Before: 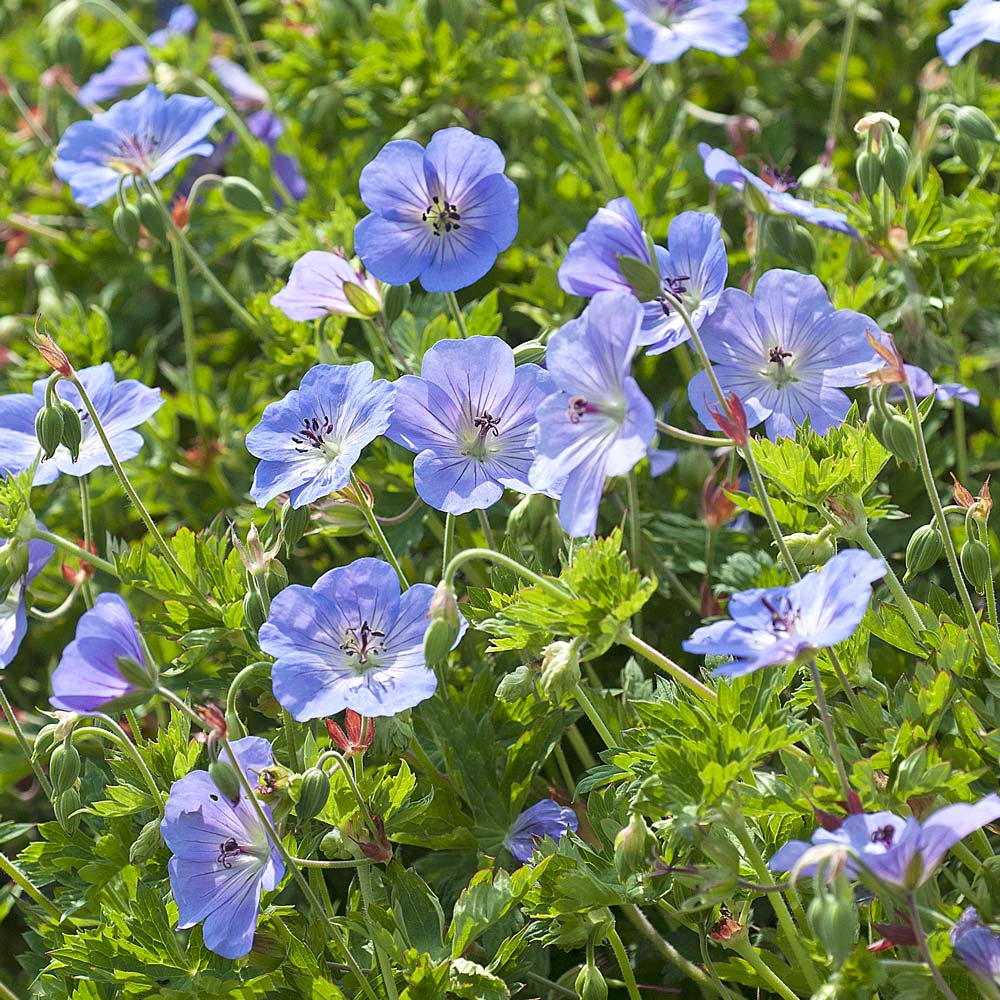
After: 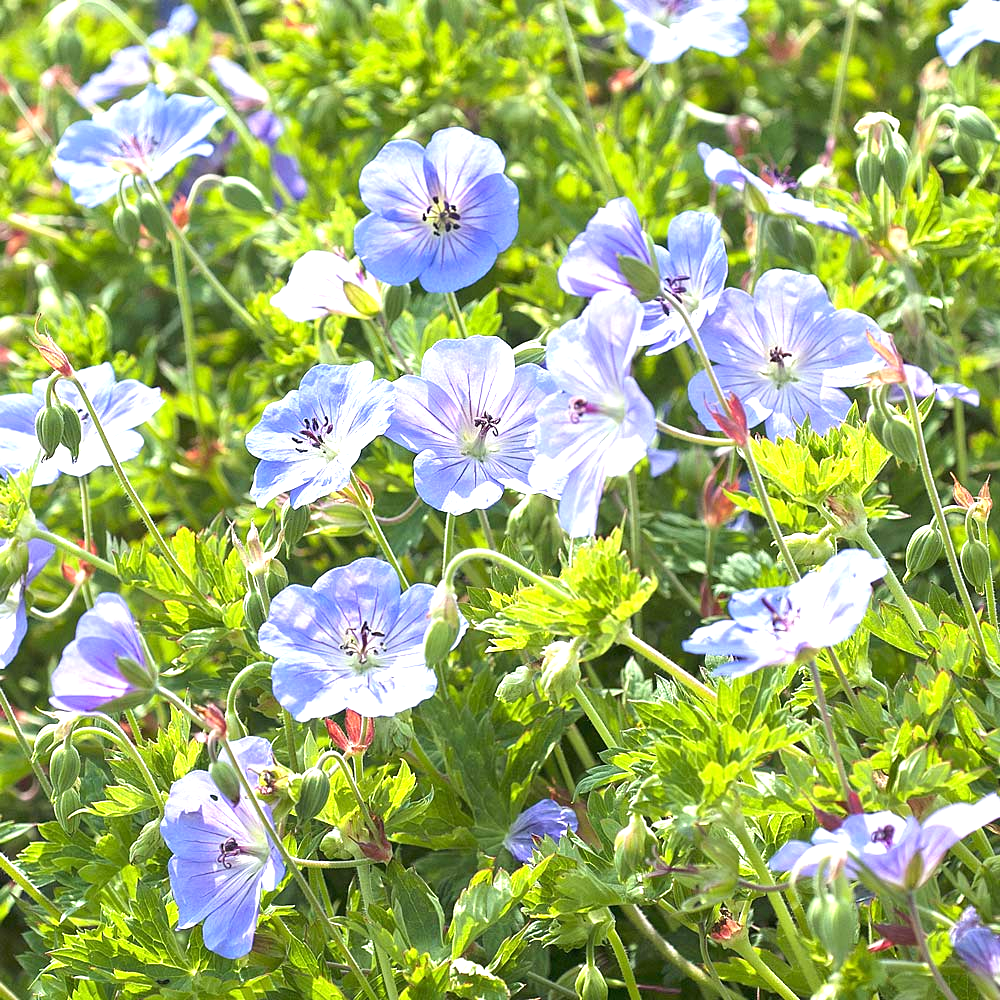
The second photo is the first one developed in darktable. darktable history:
exposure: exposure 1 EV, compensate highlight preservation false
white balance: emerald 1
